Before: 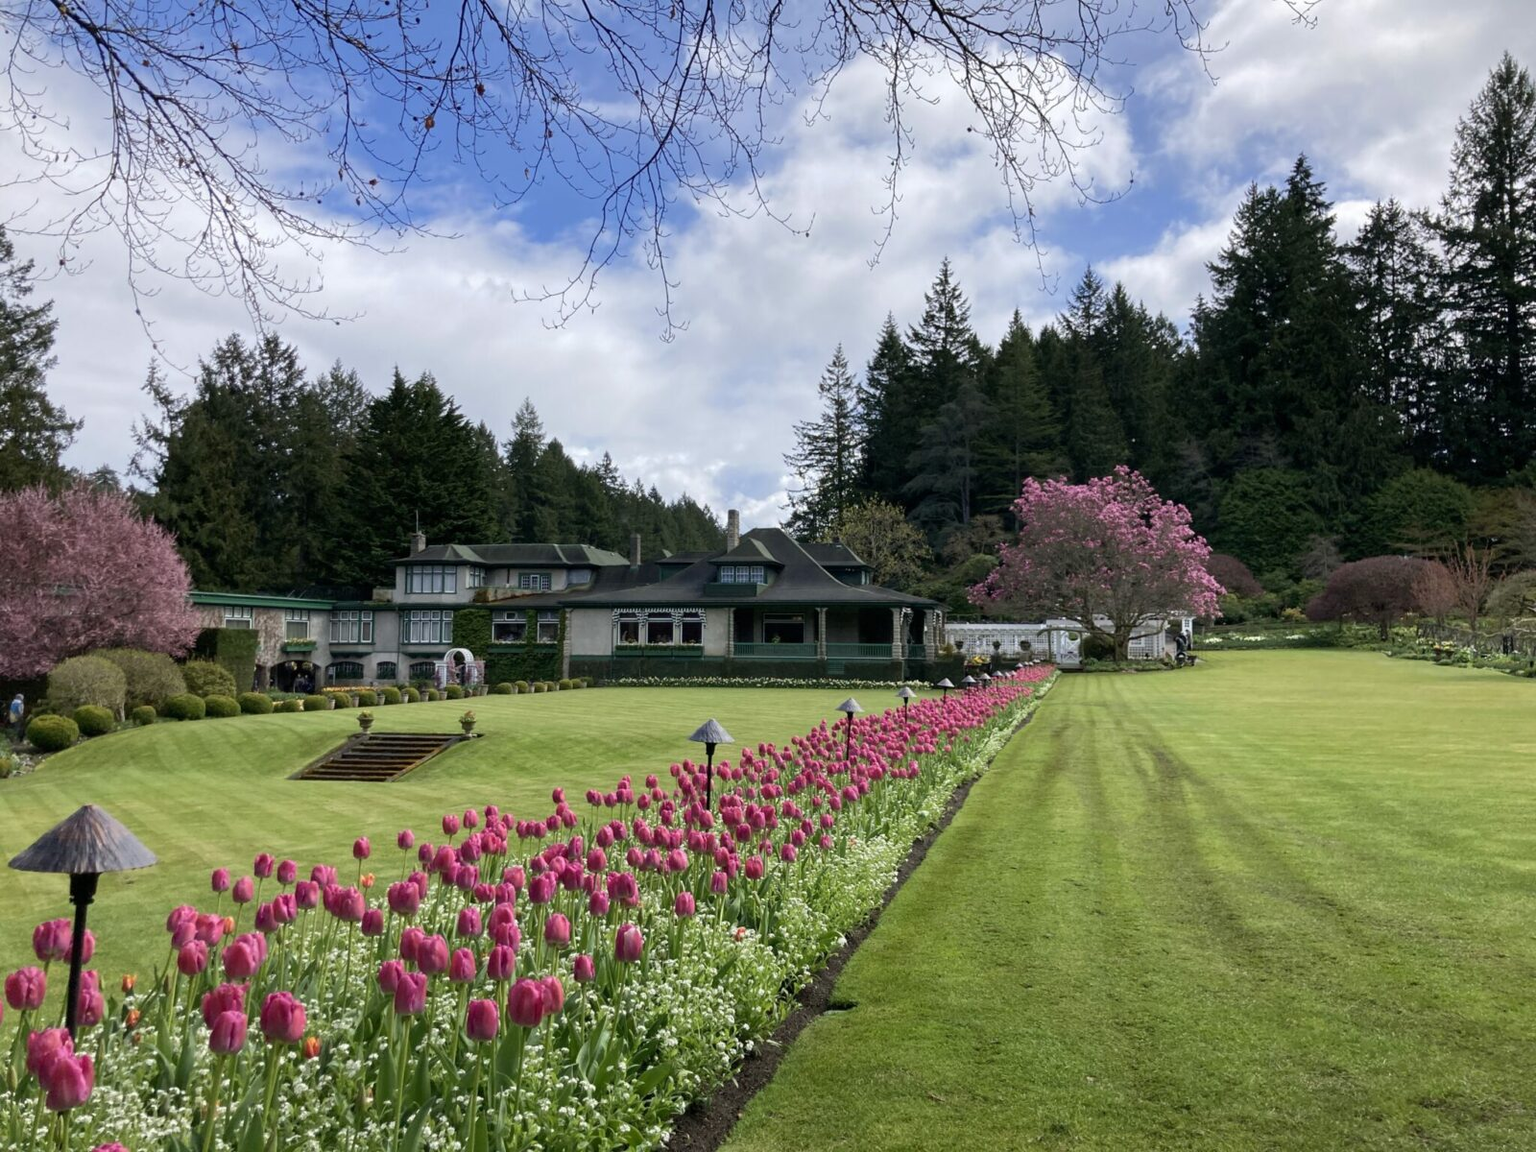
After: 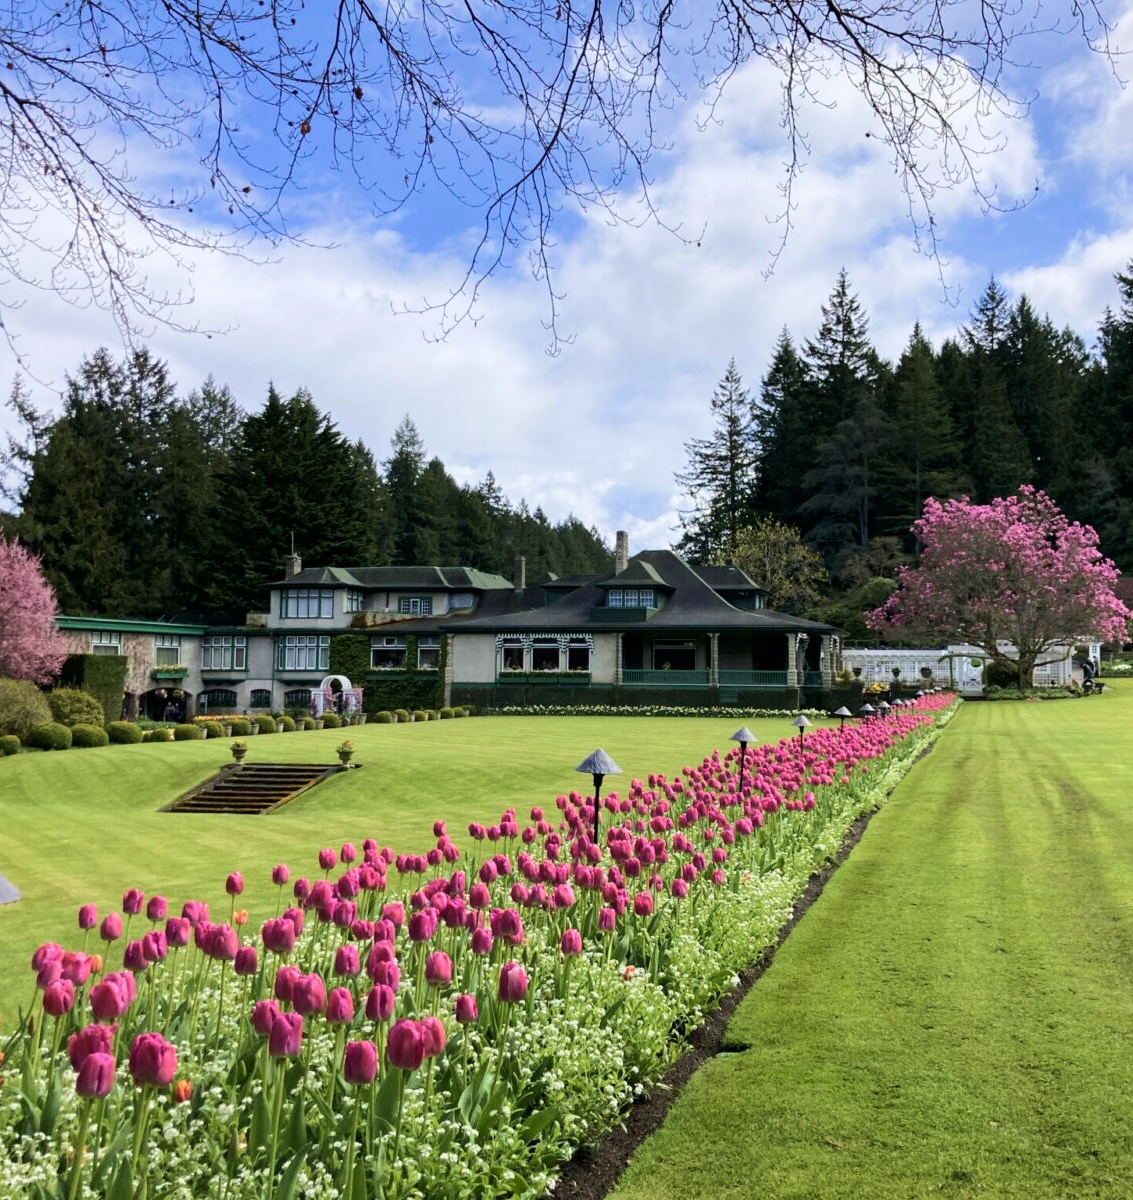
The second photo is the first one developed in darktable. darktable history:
velvia: strength 36.21%
crop and rotate: left 8.932%, right 20.237%
tone curve: curves: ch0 [(0, 0) (0.035, 0.017) (0.131, 0.108) (0.279, 0.279) (0.476, 0.554) (0.617, 0.693) (0.704, 0.77) (0.801, 0.854) (0.895, 0.927) (1, 0.976)]; ch1 [(0, 0) (0.318, 0.278) (0.444, 0.427) (0.493, 0.488) (0.504, 0.497) (0.537, 0.538) (0.594, 0.616) (0.746, 0.764) (1, 1)]; ch2 [(0, 0) (0.316, 0.292) (0.381, 0.37) (0.423, 0.448) (0.476, 0.482) (0.502, 0.495) (0.529, 0.547) (0.583, 0.608) (0.639, 0.657) (0.7, 0.7) (0.861, 0.808) (1, 0.951)], color space Lab, linked channels, preserve colors none
